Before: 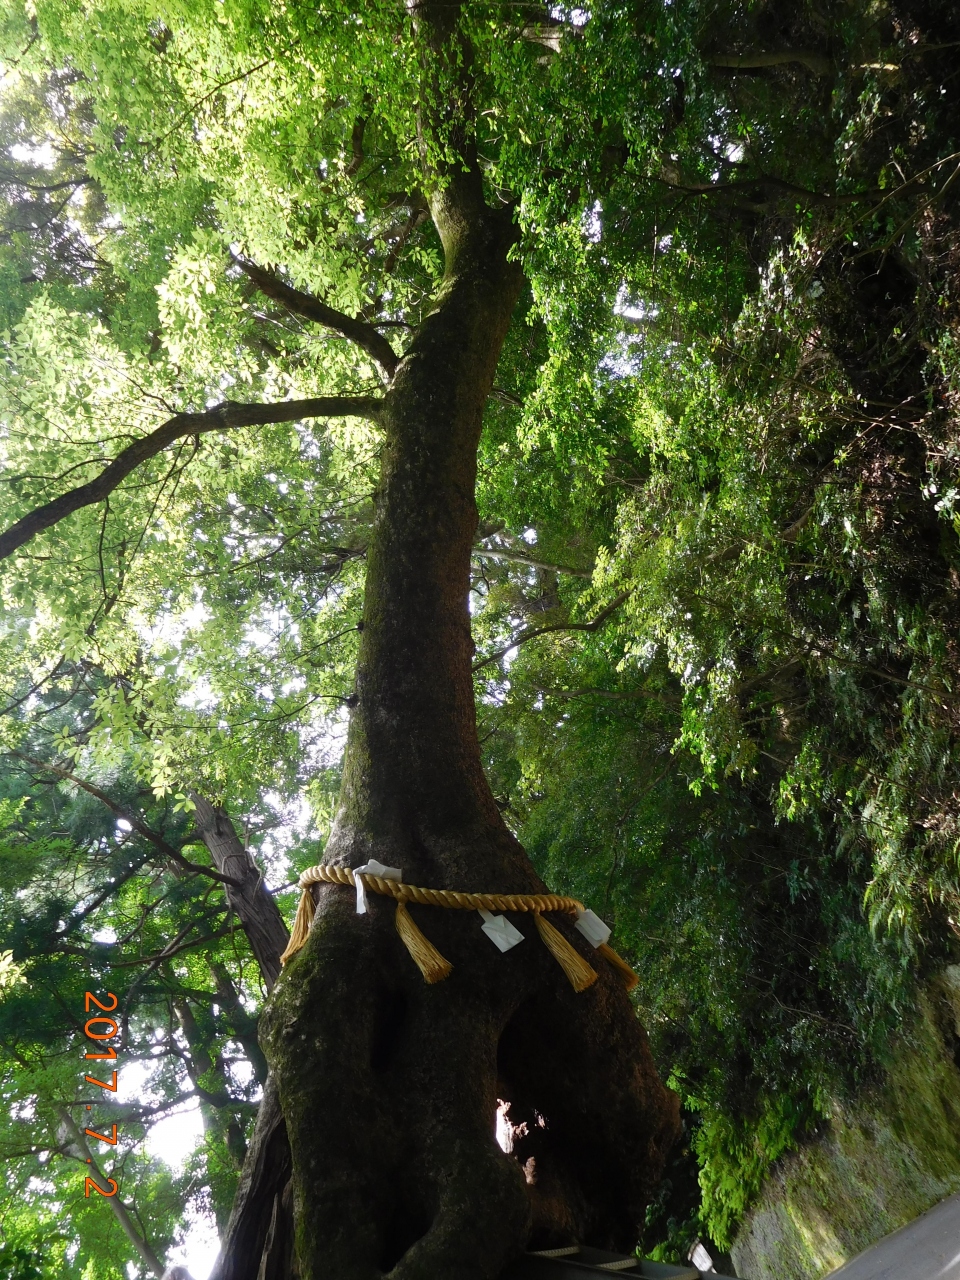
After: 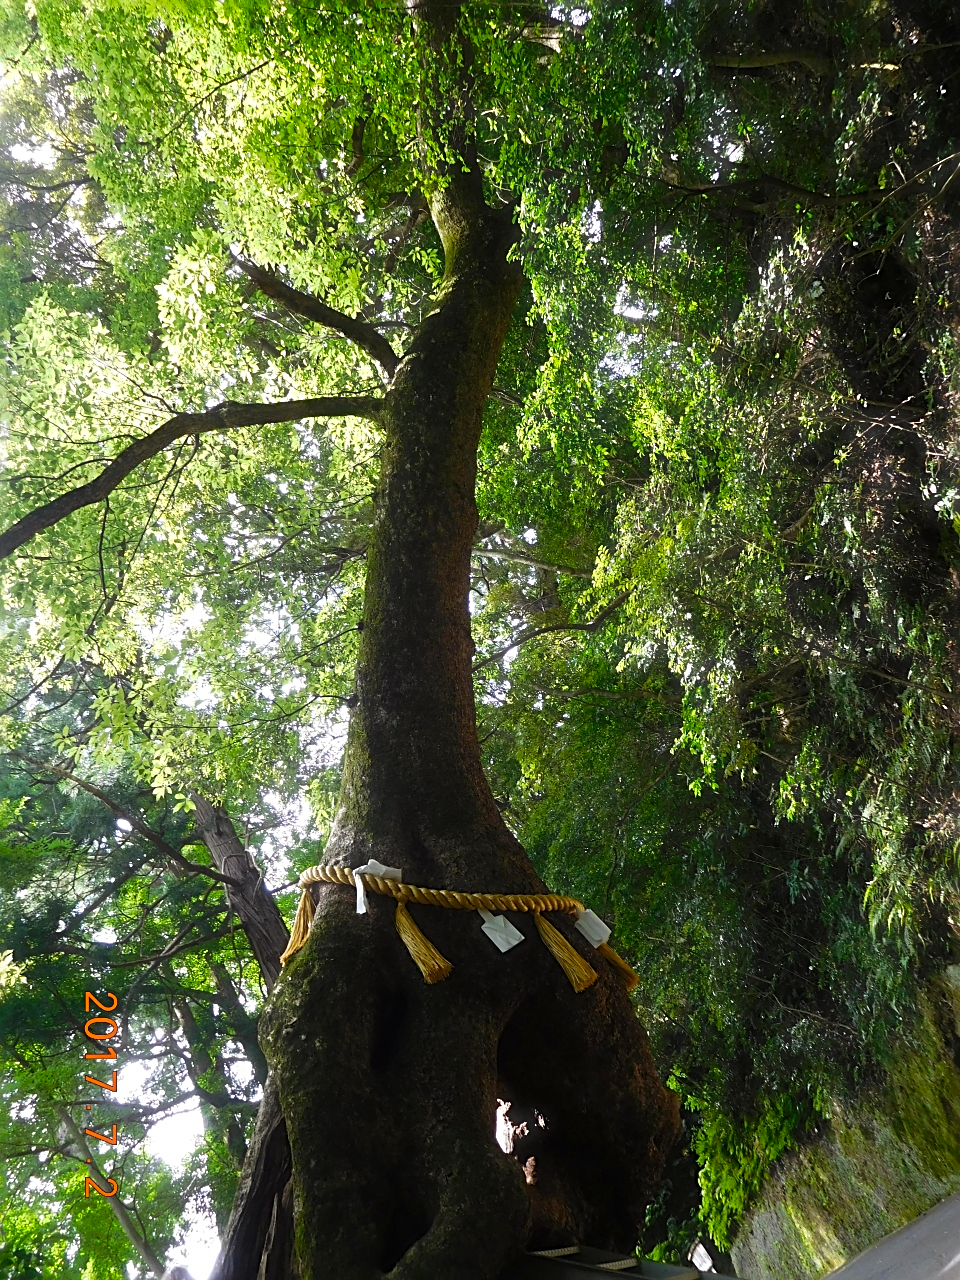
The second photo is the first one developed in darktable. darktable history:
color balance rgb: perceptual saturation grading › global saturation 30.804%
sharpen: radius 2.662, amount 0.677
haze removal: strength -0.1, adaptive false
